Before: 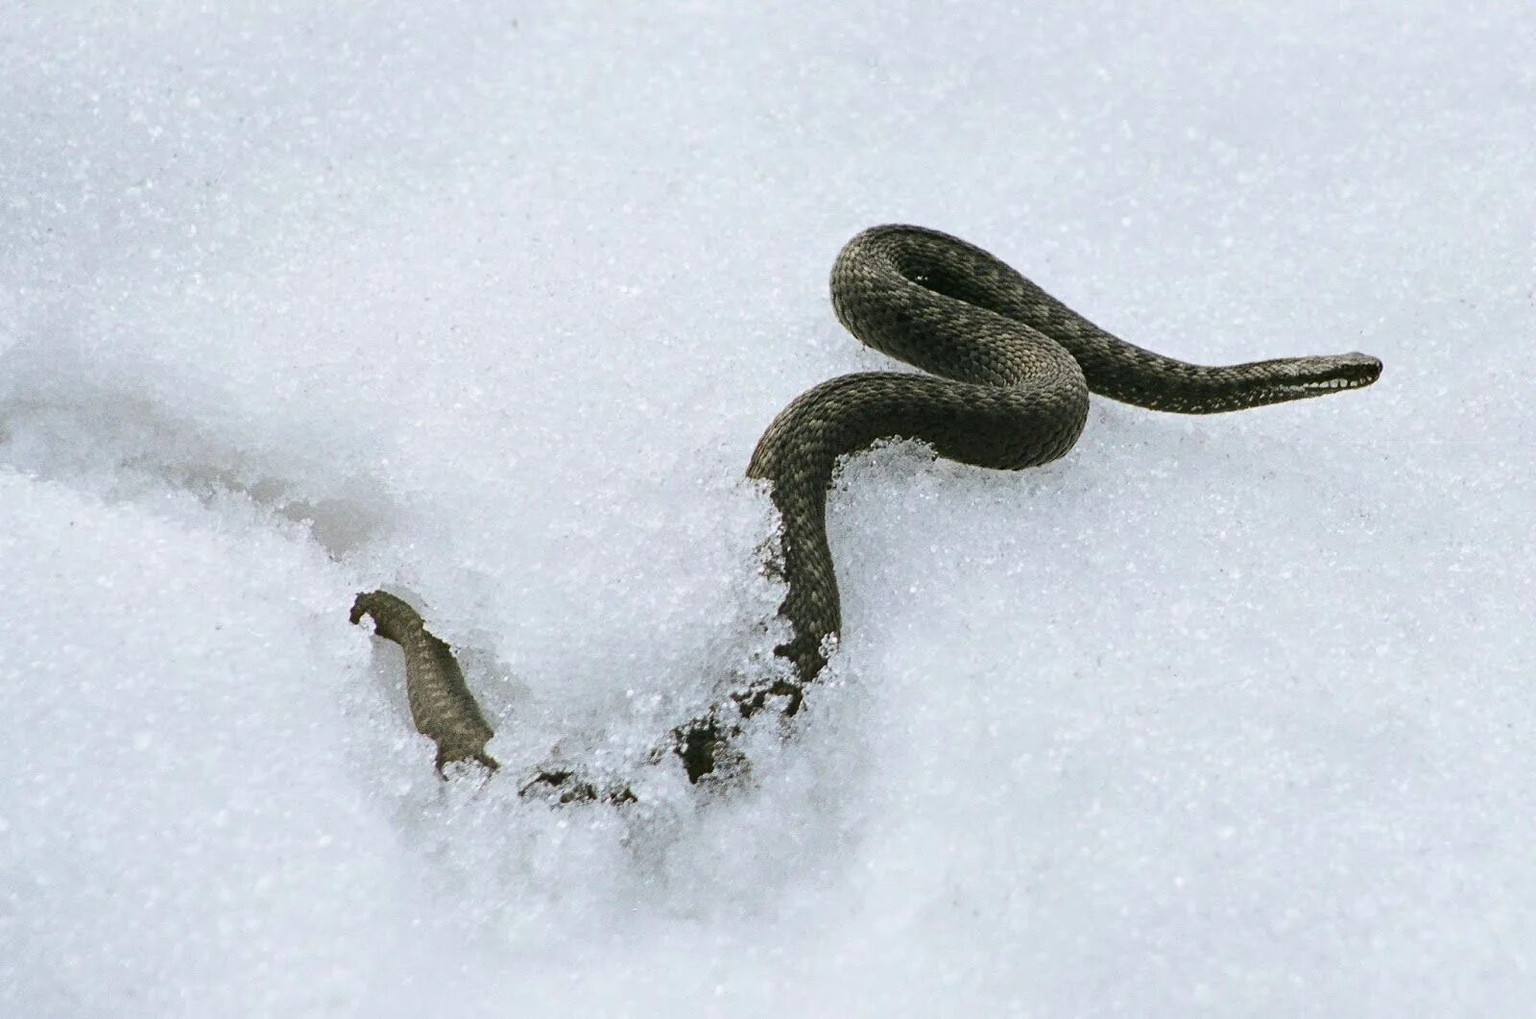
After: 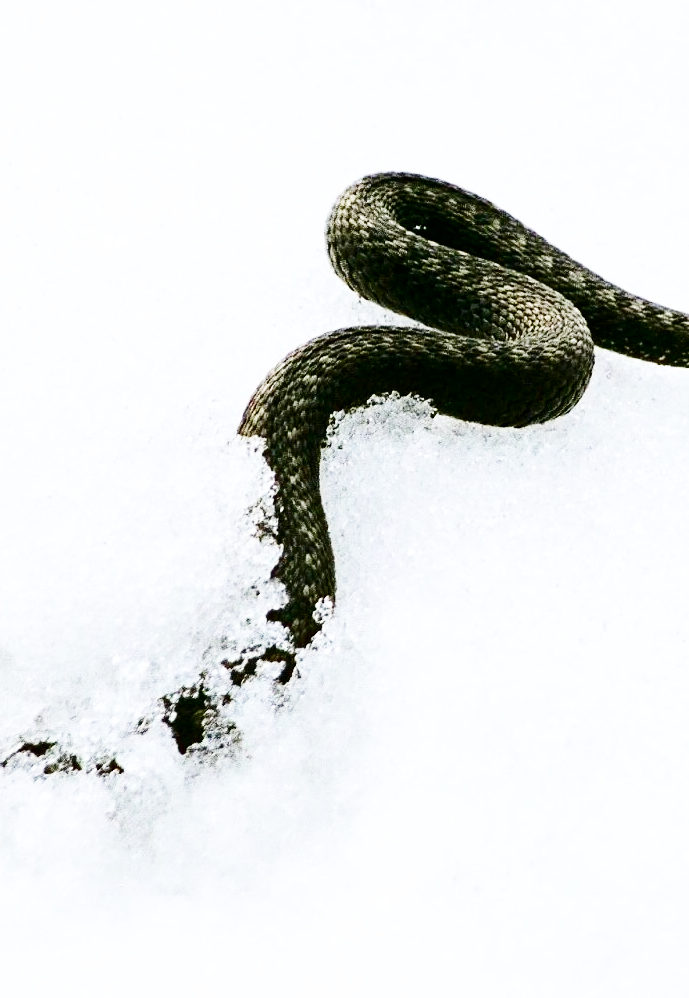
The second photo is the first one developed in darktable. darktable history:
contrast brightness saturation: contrast 0.191, brightness -0.23, saturation 0.117
base curve: curves: ch0 [(0, 0.003) (0.001, 0.002) (0.006, 0.004) (0.02, 0.022) (0.048, 0.086) (0.094, 0.234) (0.162, 0.431) (0.258, 0.629) (0.385, 0.8) (0.548, 0.918) (0.751, 0.988) (1, 1)], preserve colors none
crop: left 33.804%, top 5.932%, right 23.1%
